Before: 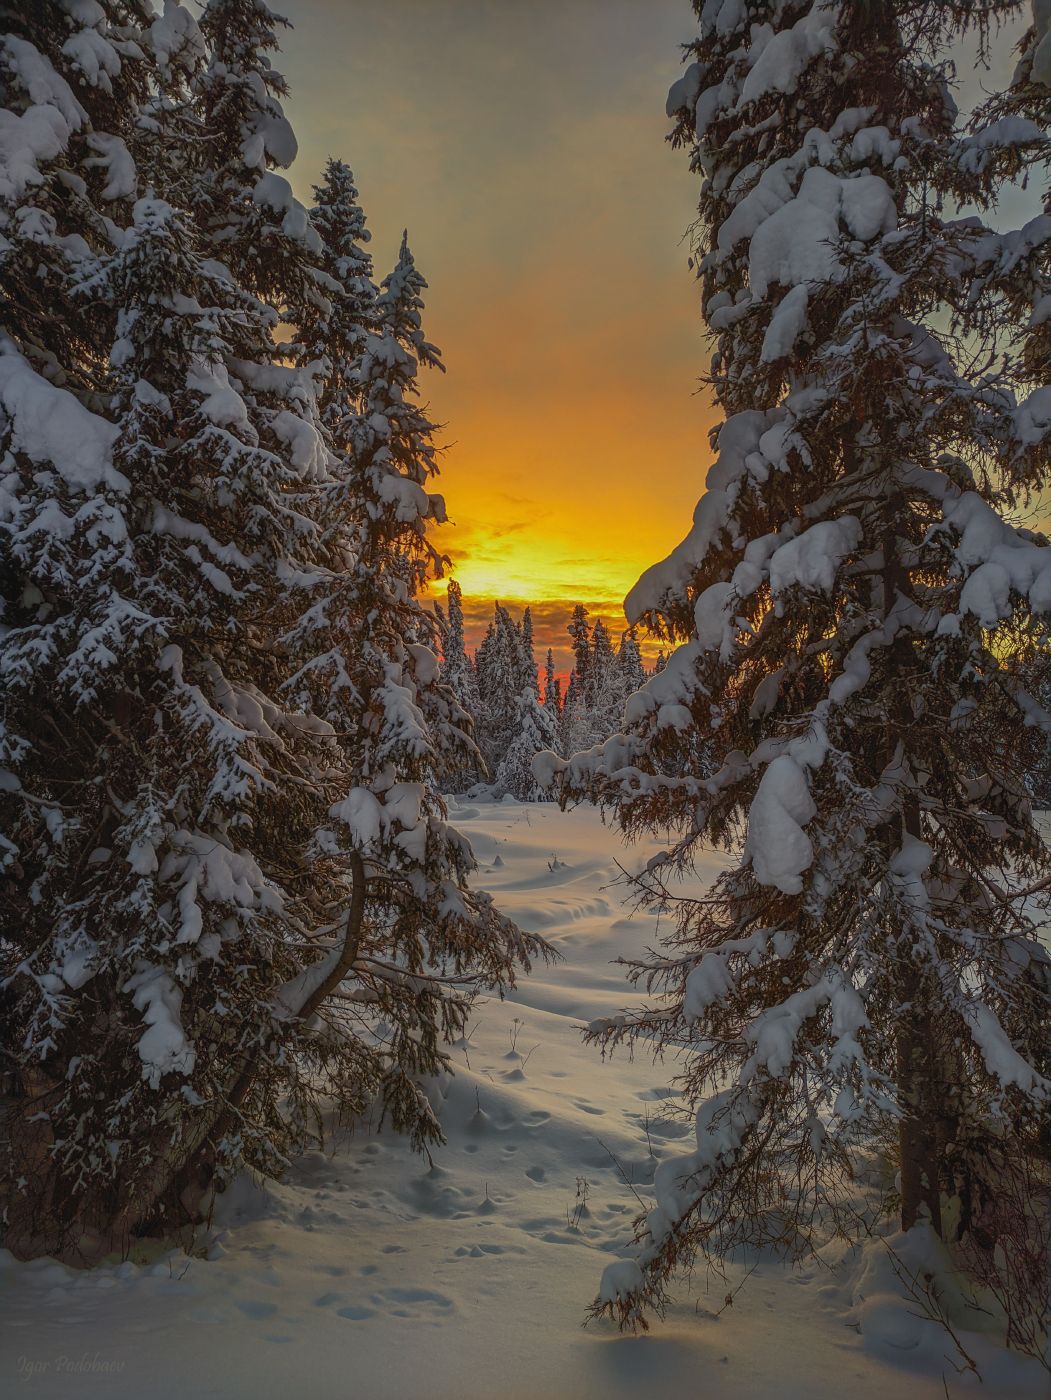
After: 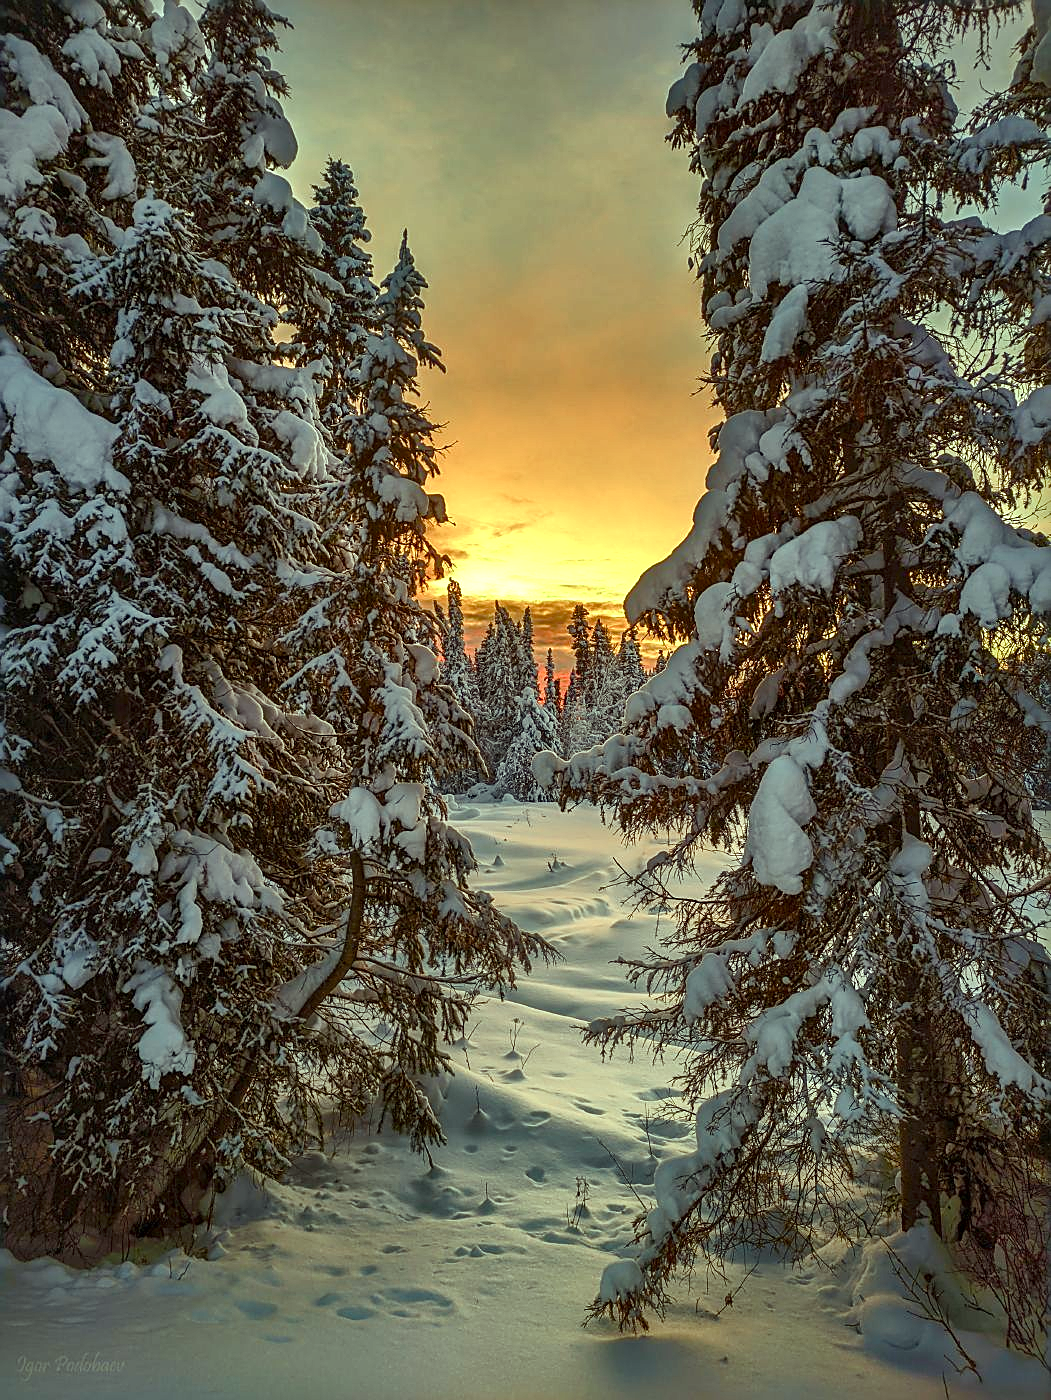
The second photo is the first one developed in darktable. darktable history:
local contrast: mode bilateral grid, contrast 50, coarseness 51, detail 150%, midtone range 0.2
color balance rgb: shadows lift › chroma 0.938%, shadows lift › hue 113.63°, power › luminance -3.727%, power › hue 142.79°, highlights gain › luminance 15.522%, highlights gain › chroma 7.082%, highlights gain › hue 127.75°, perceptual saturation grading › global saturation 20%, perceptual saturation grading › highlights -50.204%, perceptual saturation grading › shadows 30.38%, global vibrance 20%
exposure: exposure 0.603 EV, compensate exposure bias true, compensate highlight preservation false
sharpen: on, module defaults
